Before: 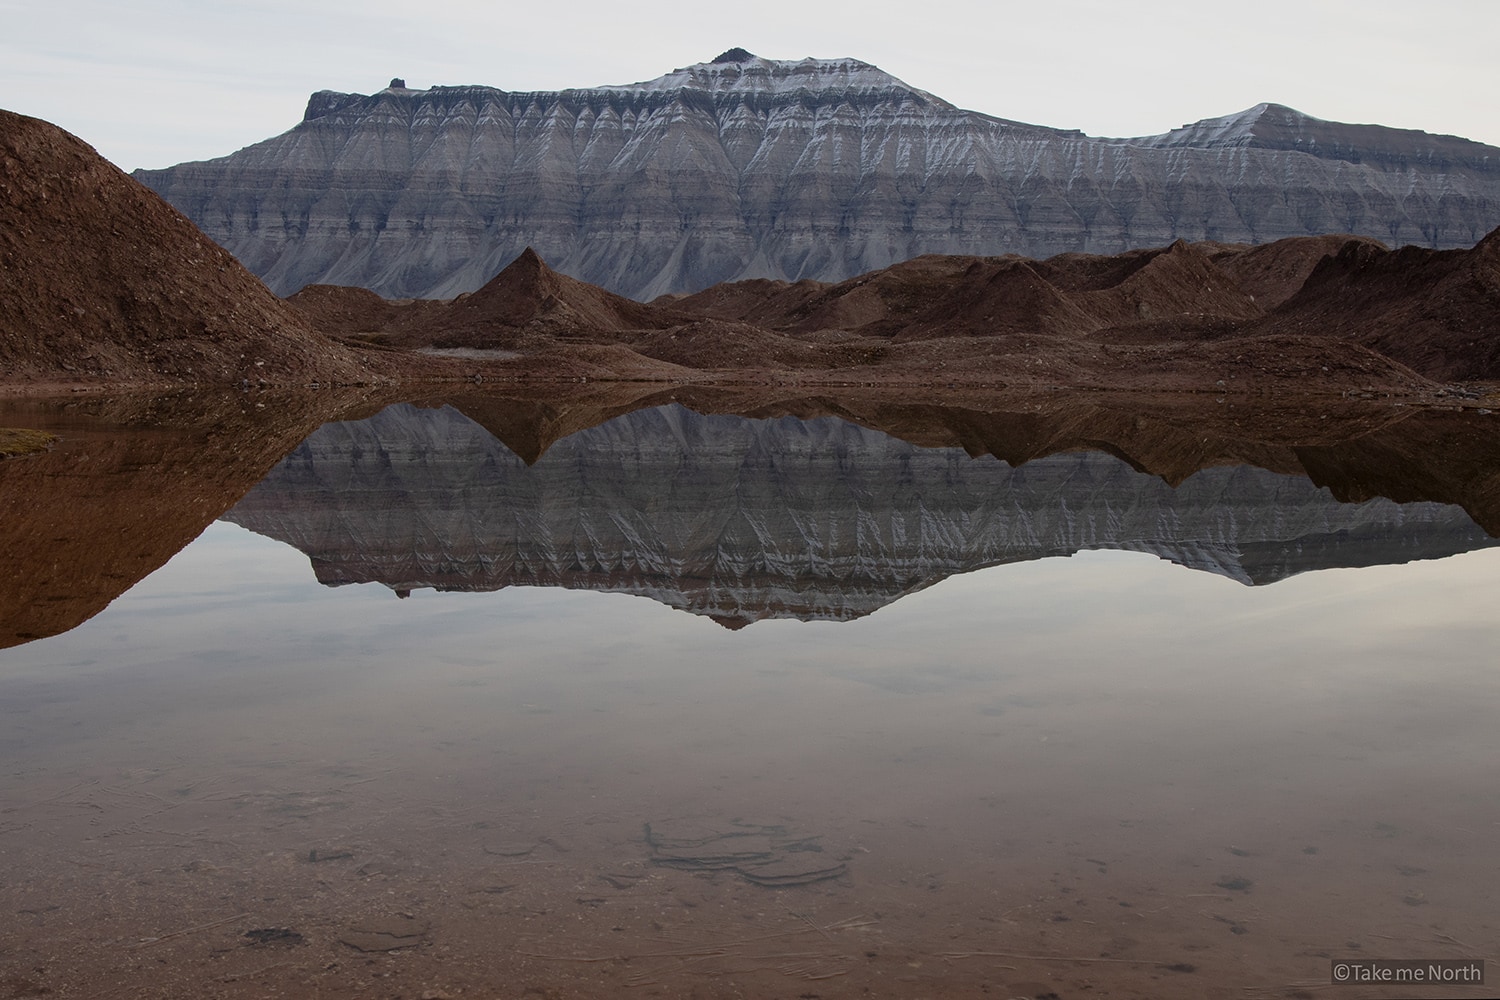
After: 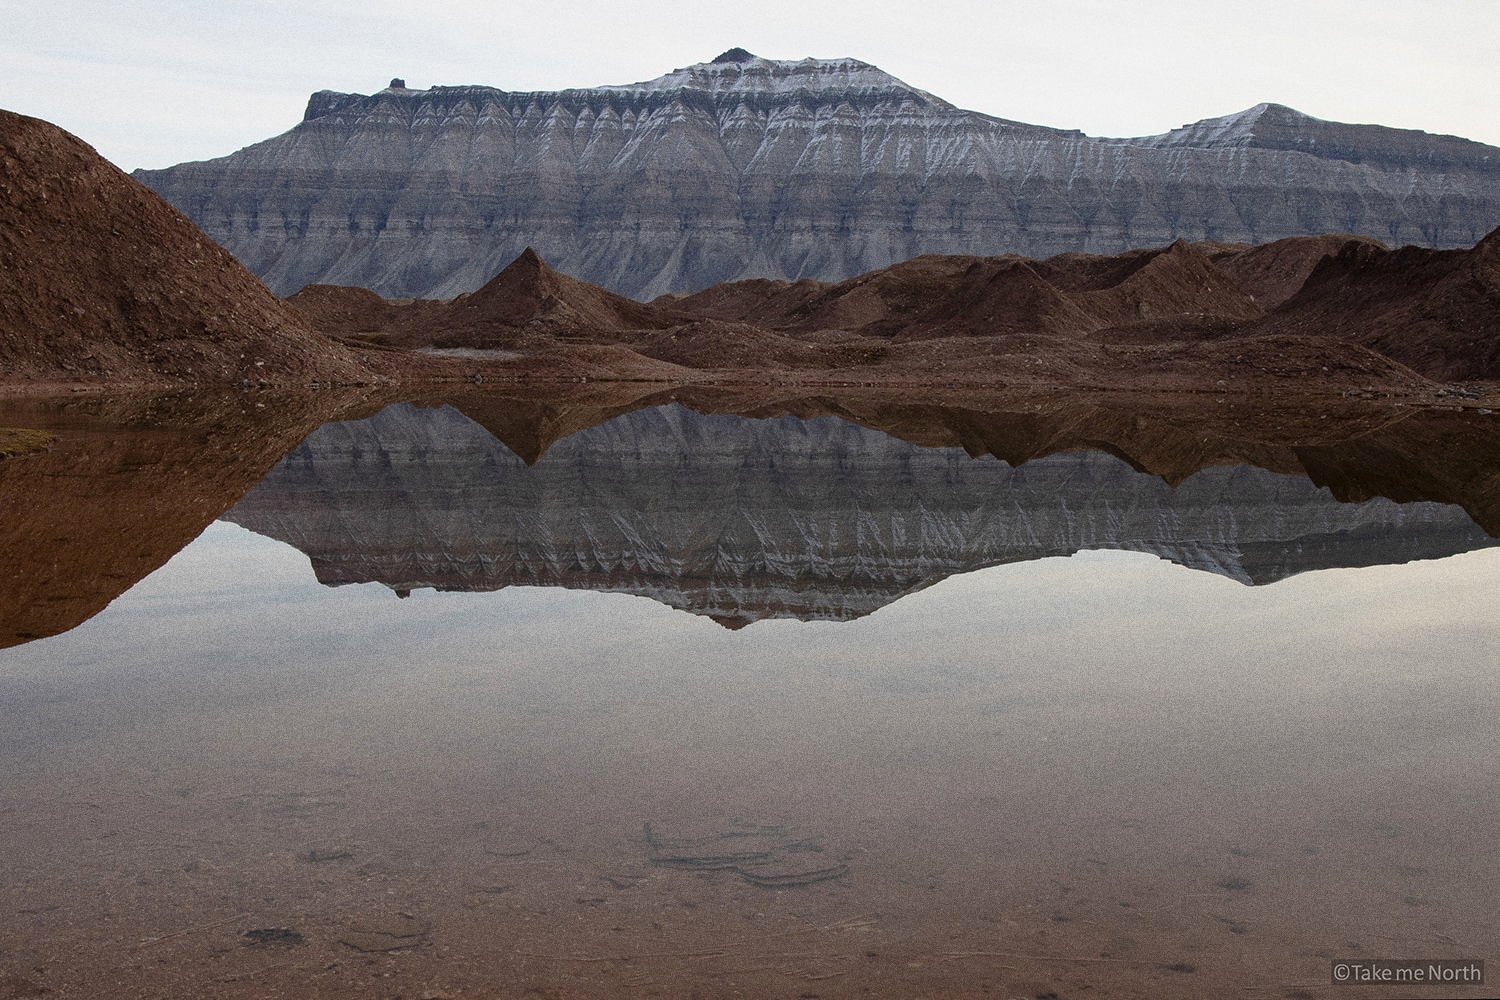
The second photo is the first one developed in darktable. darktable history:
rgb levels: preserve colors max RGB
exposure: exposure 0.2 EV, compensate highlight preservation false
grain: coarseness 0.09 ISO, strength 40%
